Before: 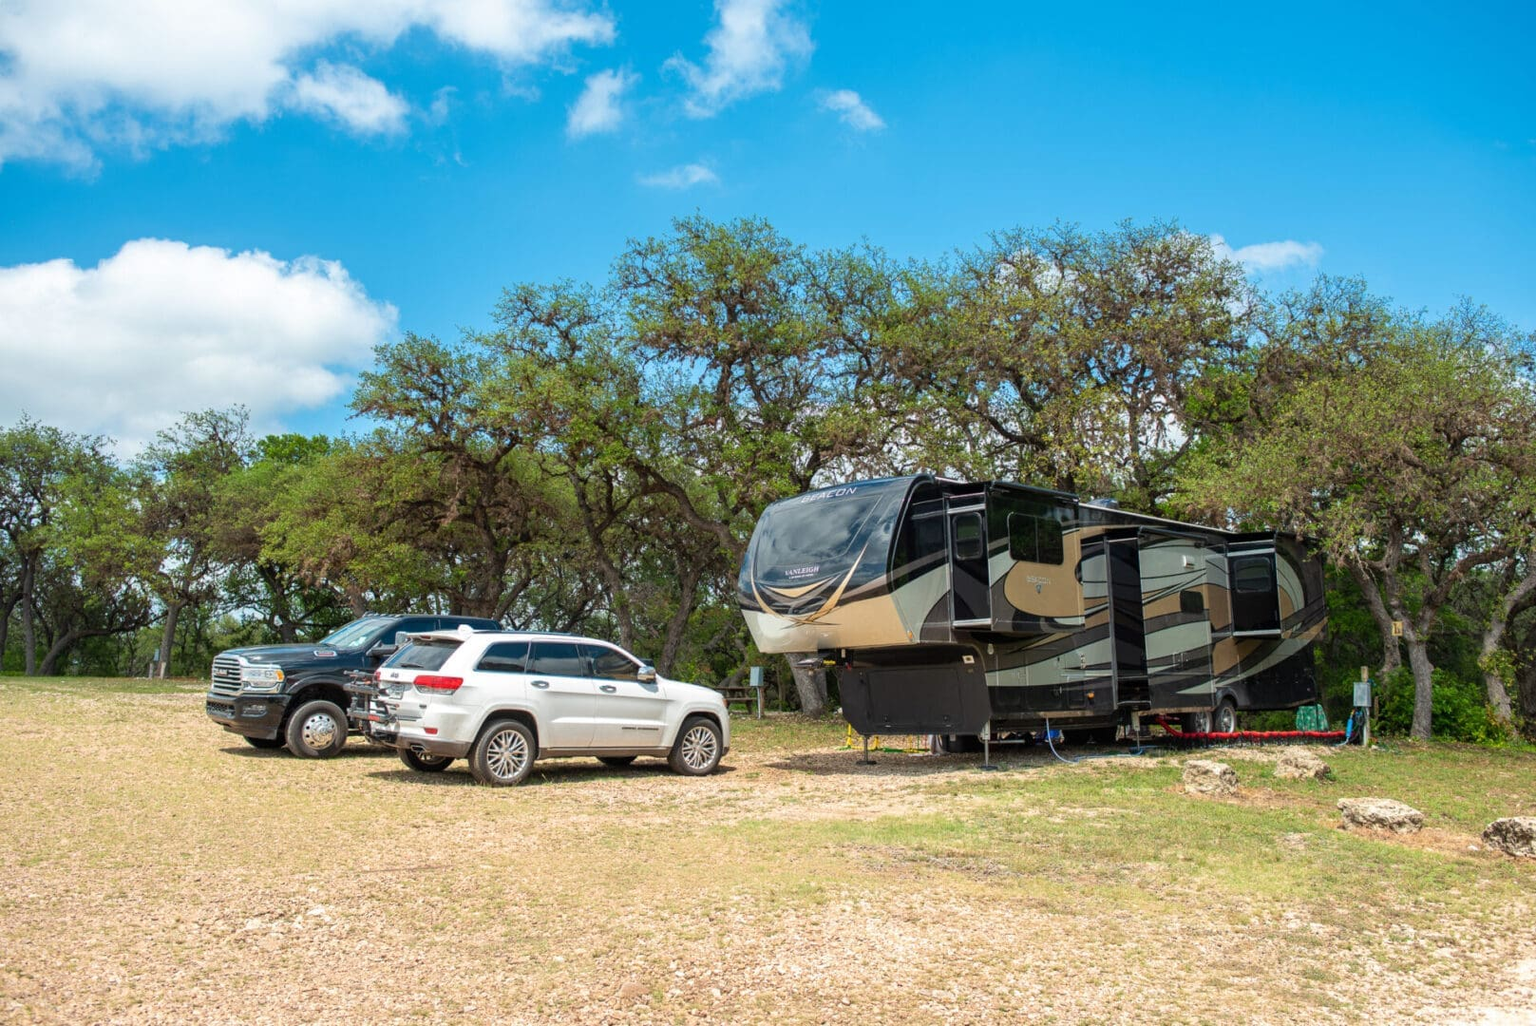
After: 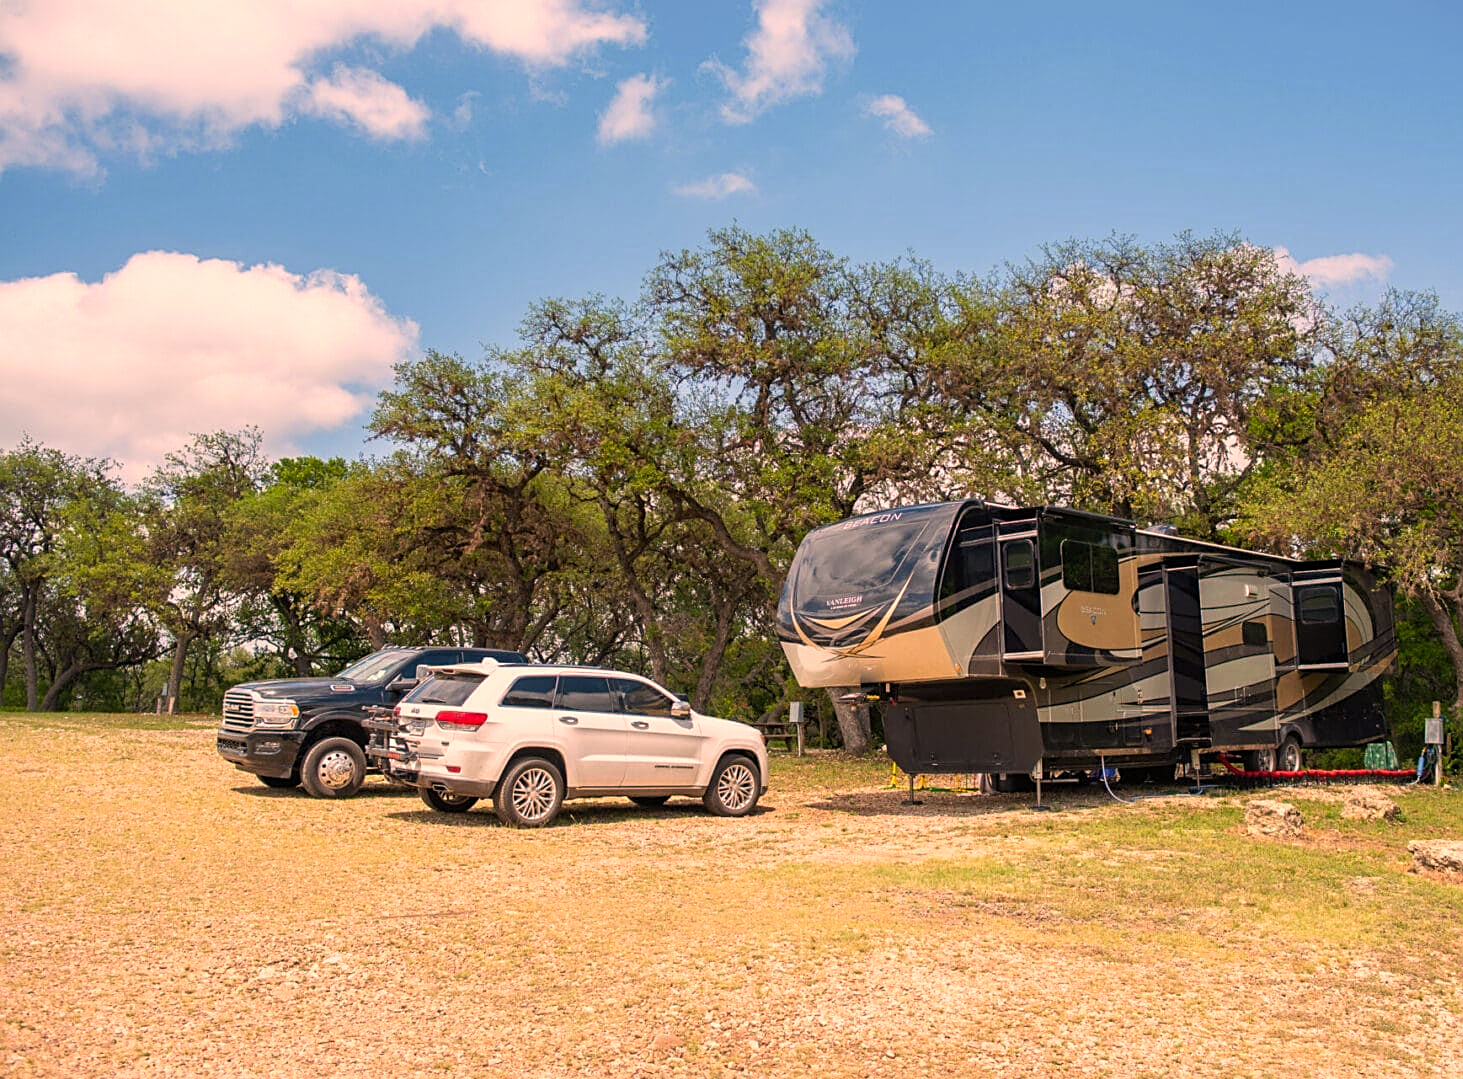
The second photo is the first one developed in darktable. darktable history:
sharpen: on, module defaults
crop: right 9.509%, bottom 0.031%
color correction: highlights a* 21.16, highlights b* 19.61
